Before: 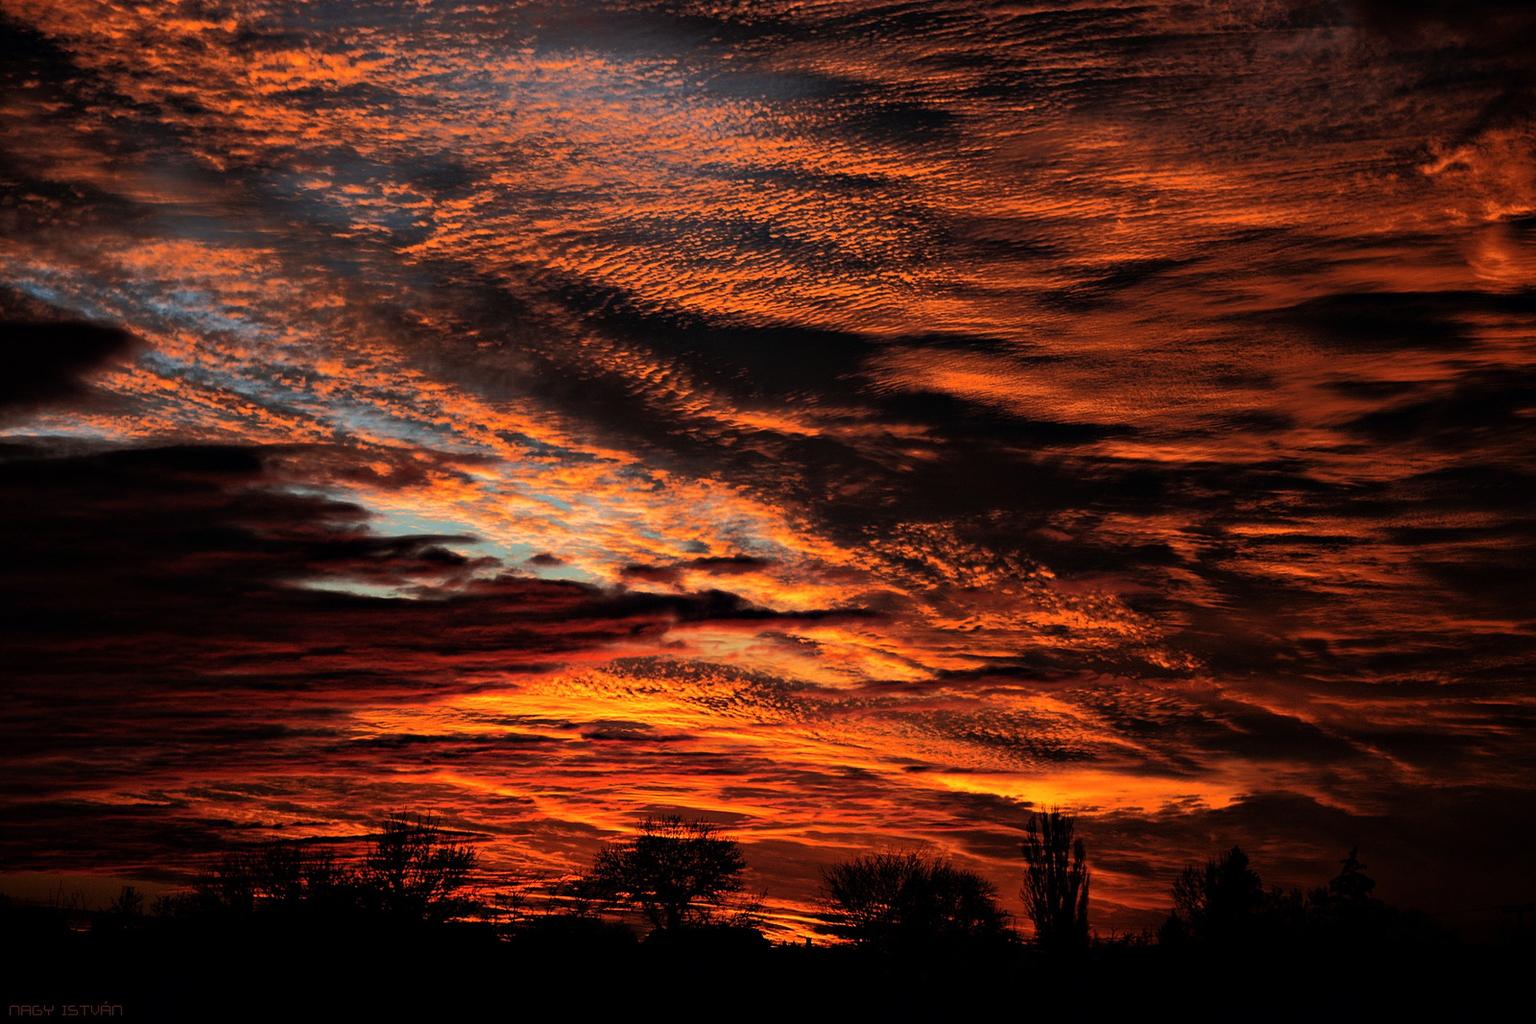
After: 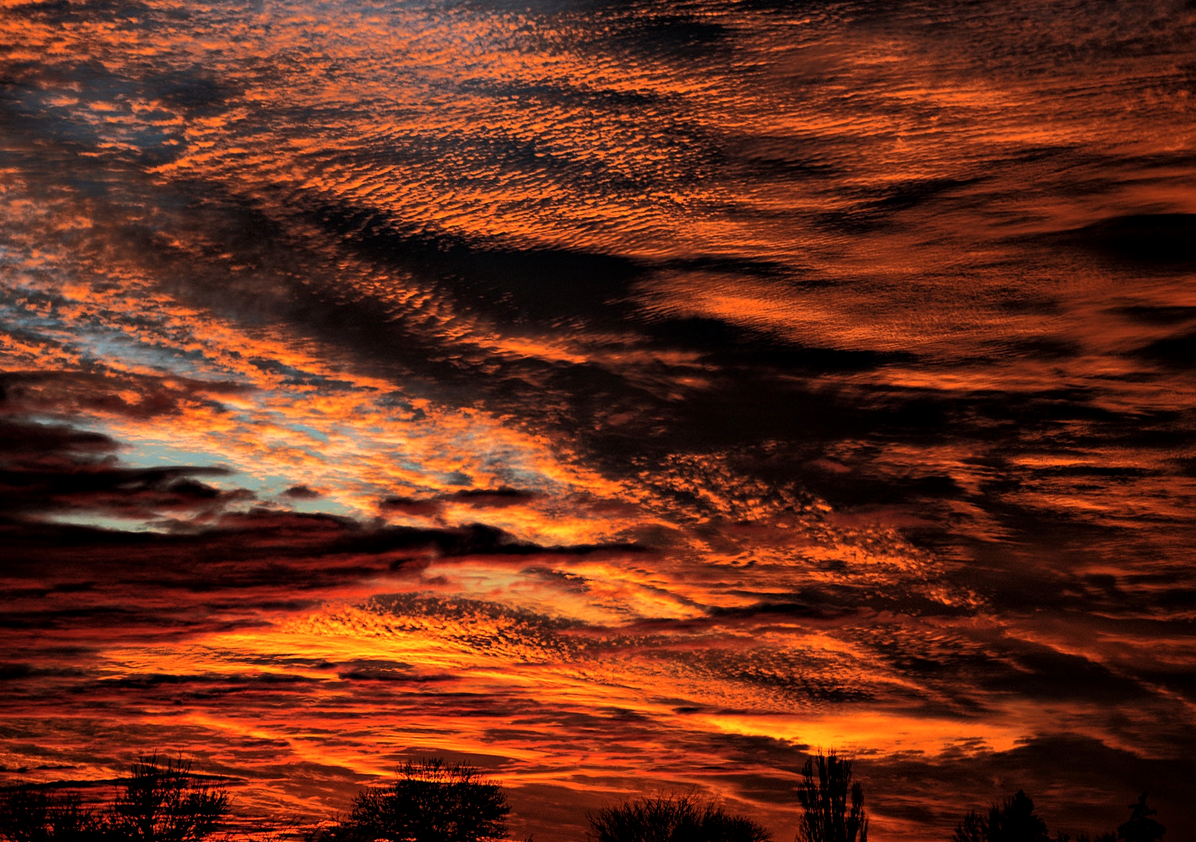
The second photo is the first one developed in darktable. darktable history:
local contrast: highlights 100%, shadows 102%, detail 119%, midtone range 0.2
crop: left 16.734%, top 8.594%, right 8.479%, bottom 12.456%
